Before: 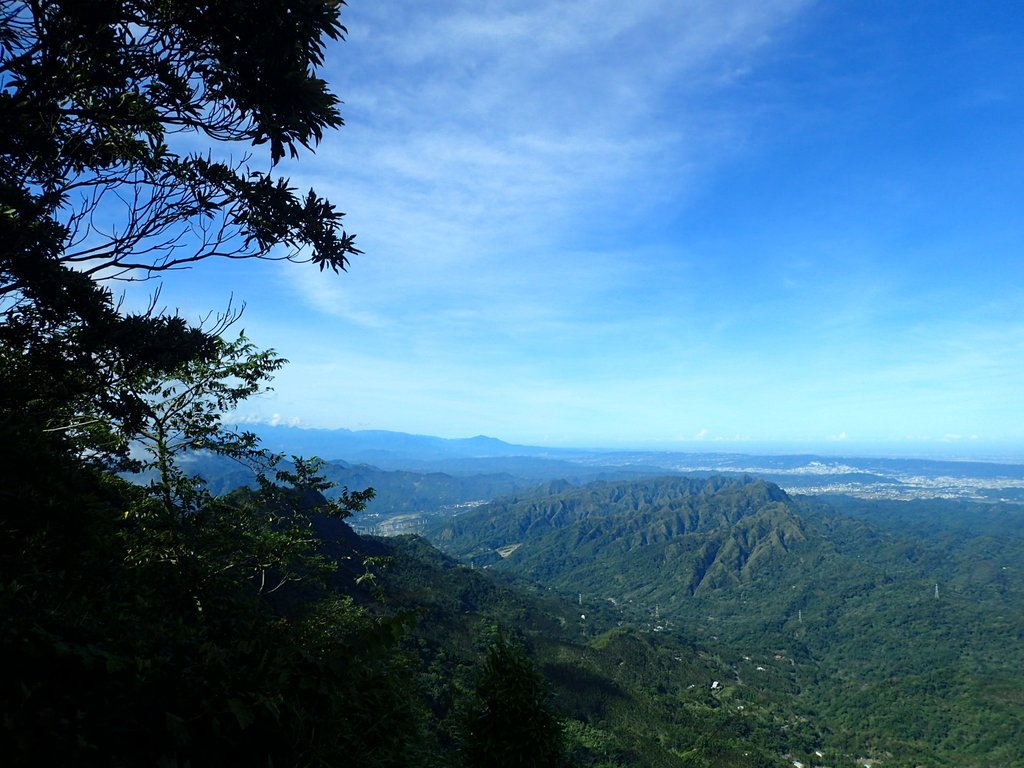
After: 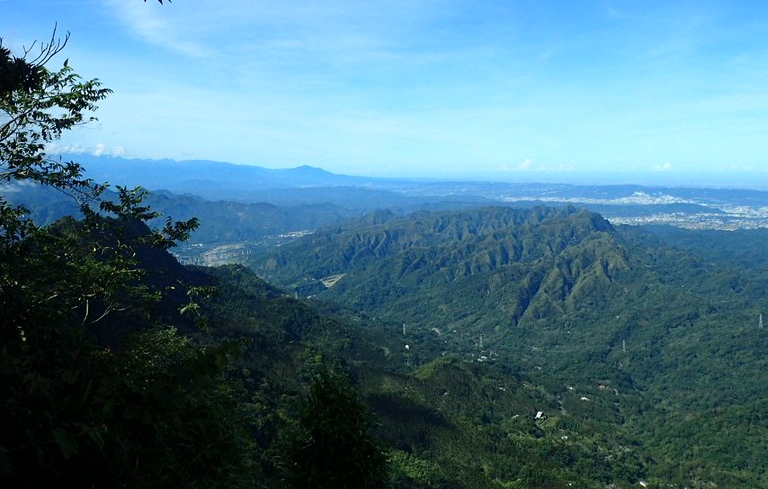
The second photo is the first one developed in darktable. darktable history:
crop and rotate: left 17.269%, top 35.264%, right 7.642%, bottom 0.997%
tone equalizer: mask exposure compensation -0.491 EV
